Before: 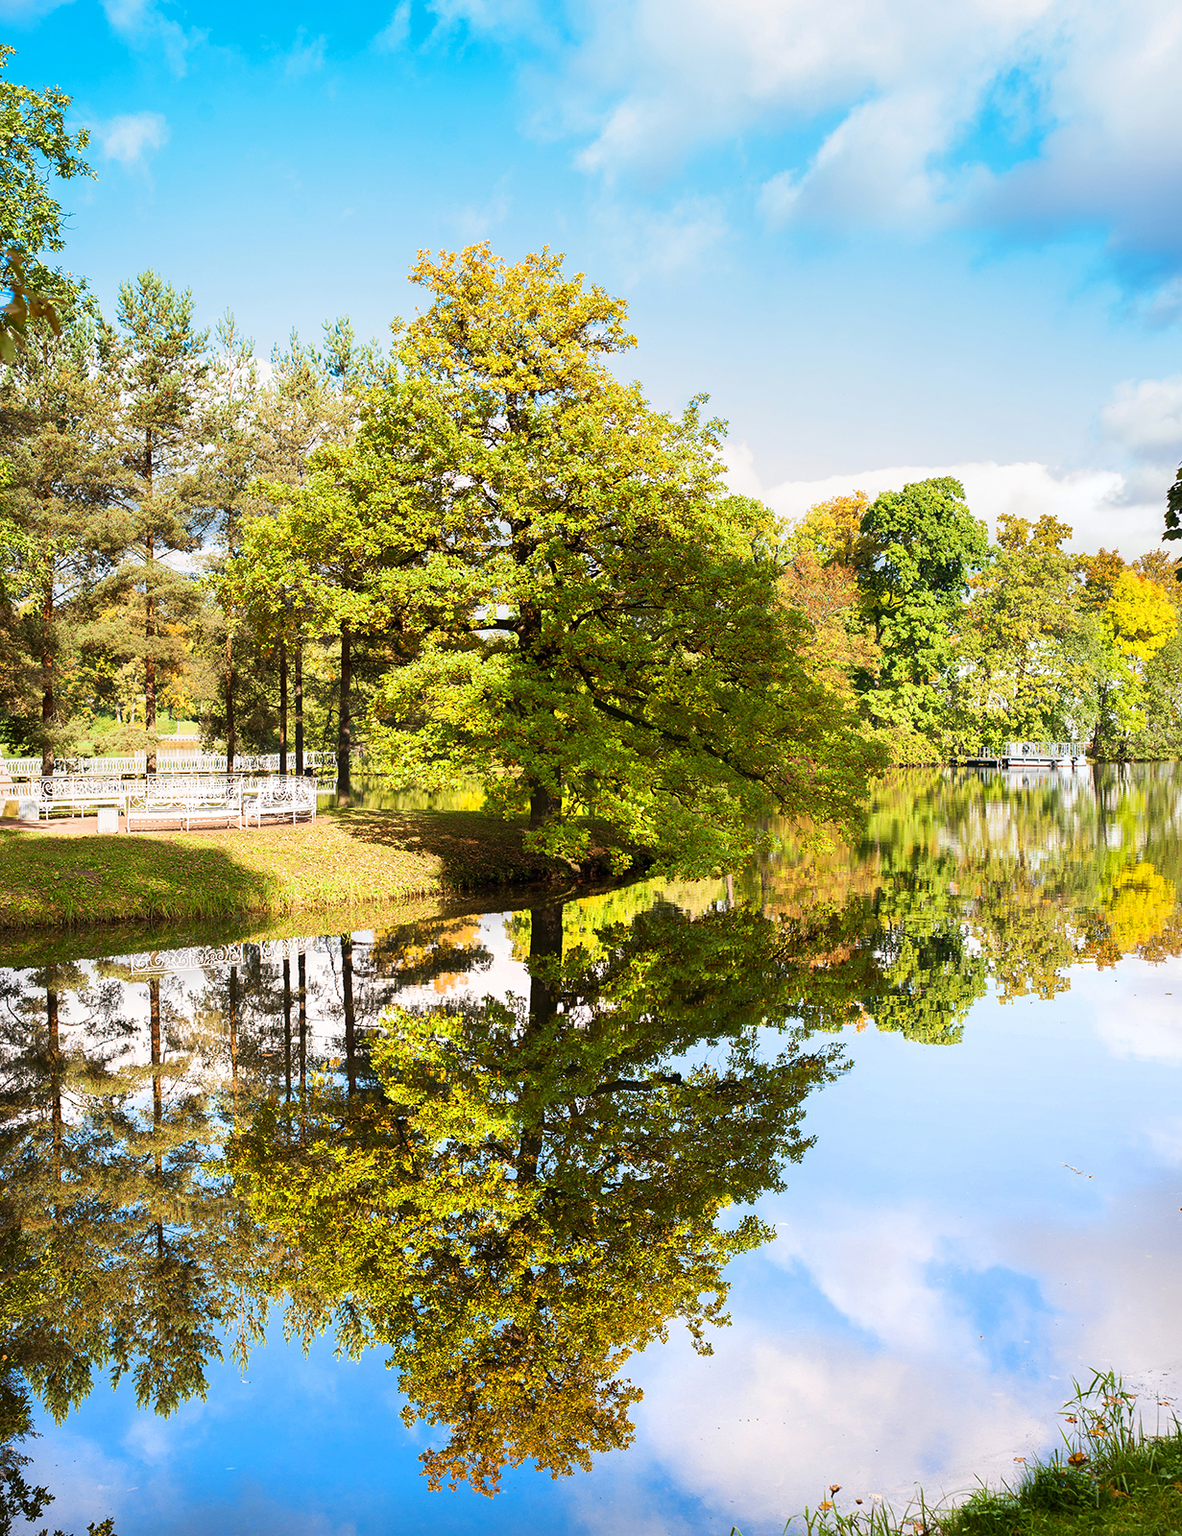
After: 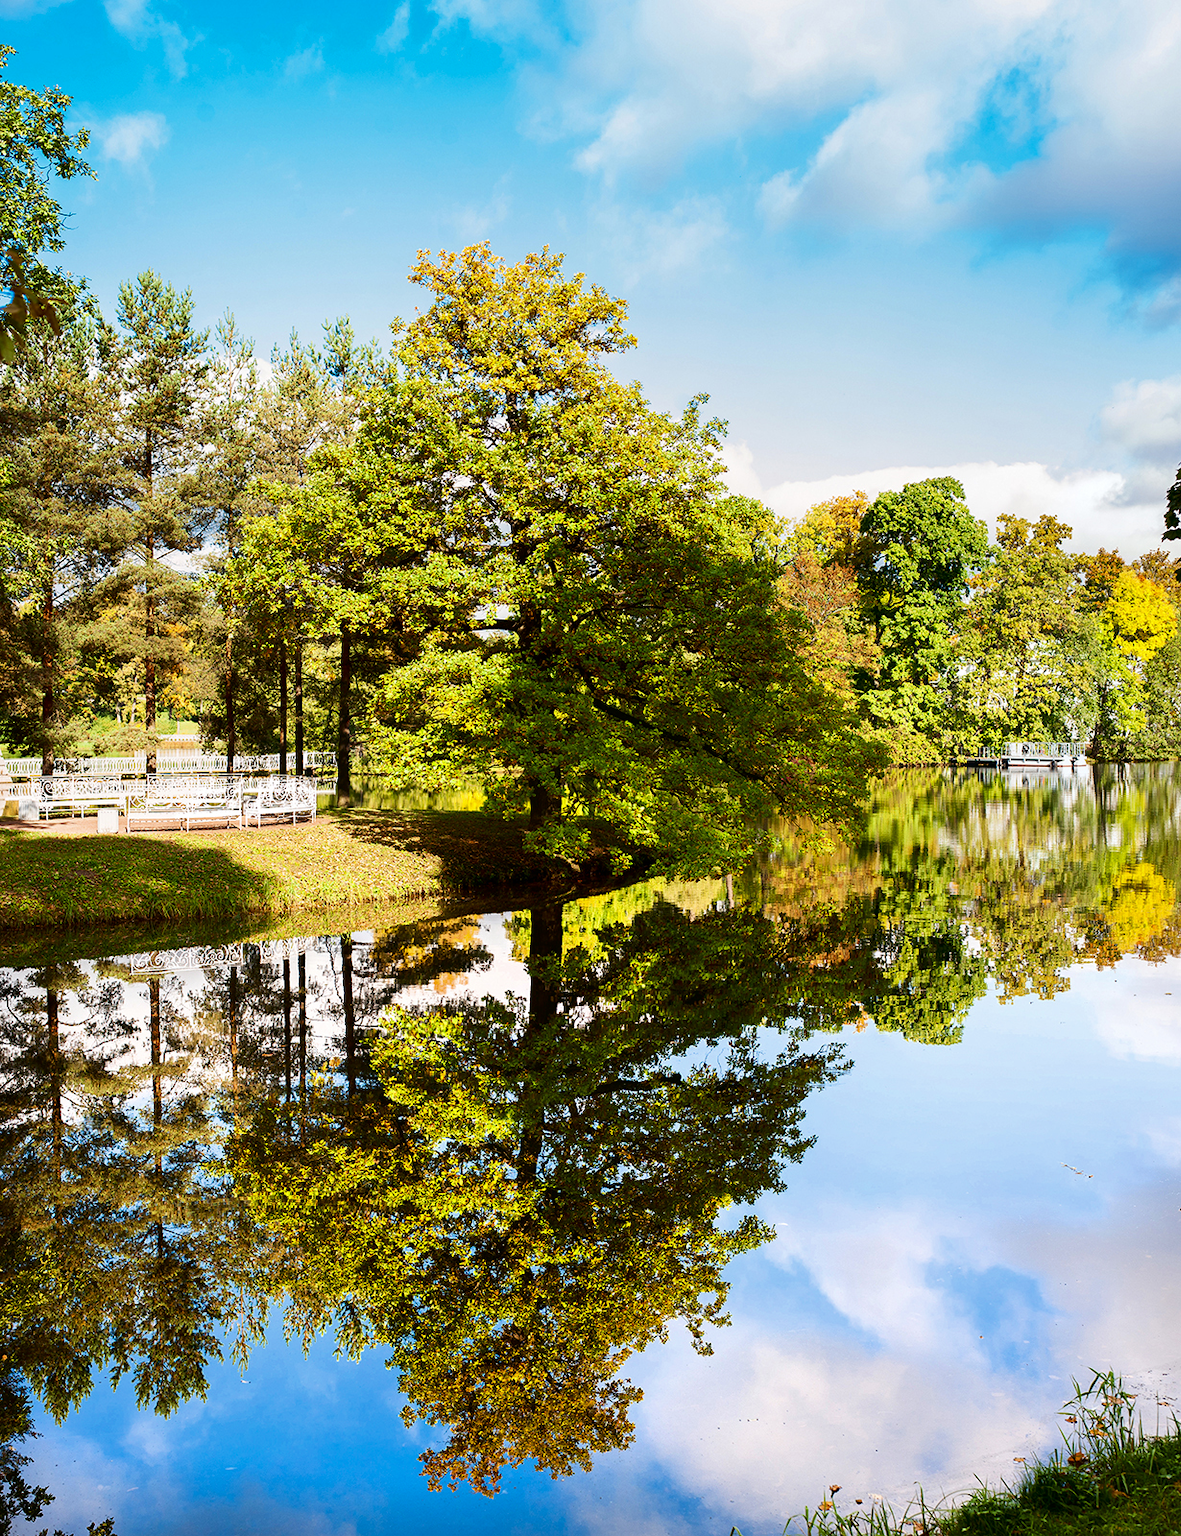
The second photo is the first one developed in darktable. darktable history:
tone curve: curves: ch0 [(0, 0) (0.153, 0.056) (1, 1)], color space Lab, independent channels, preserve colors none
